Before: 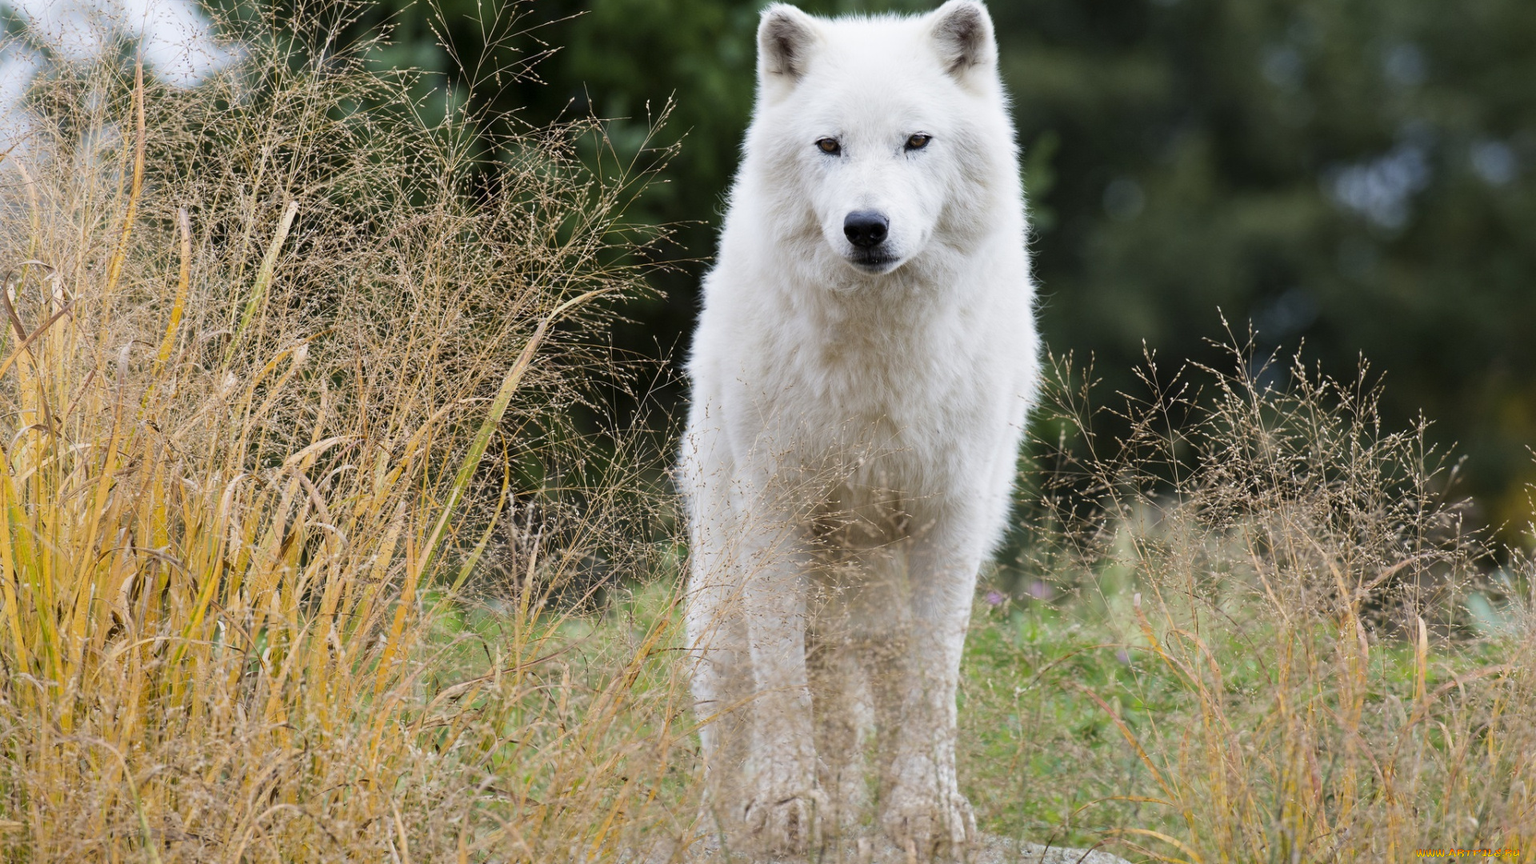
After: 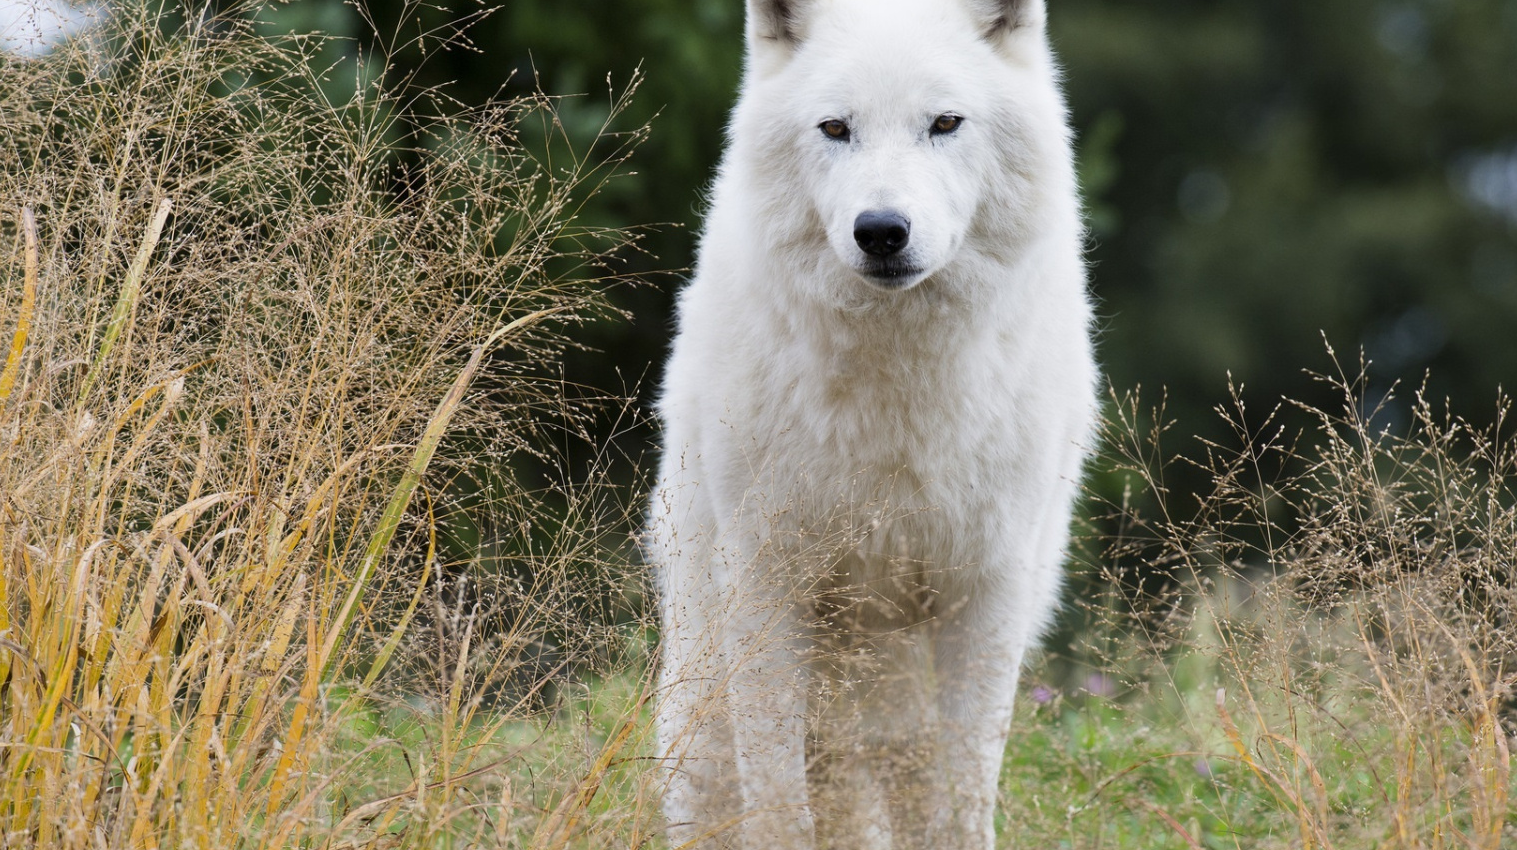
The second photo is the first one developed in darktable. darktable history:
crop and rotate: left 10.51%, top 4.994%, right 10.44%, bottom 16.294%
